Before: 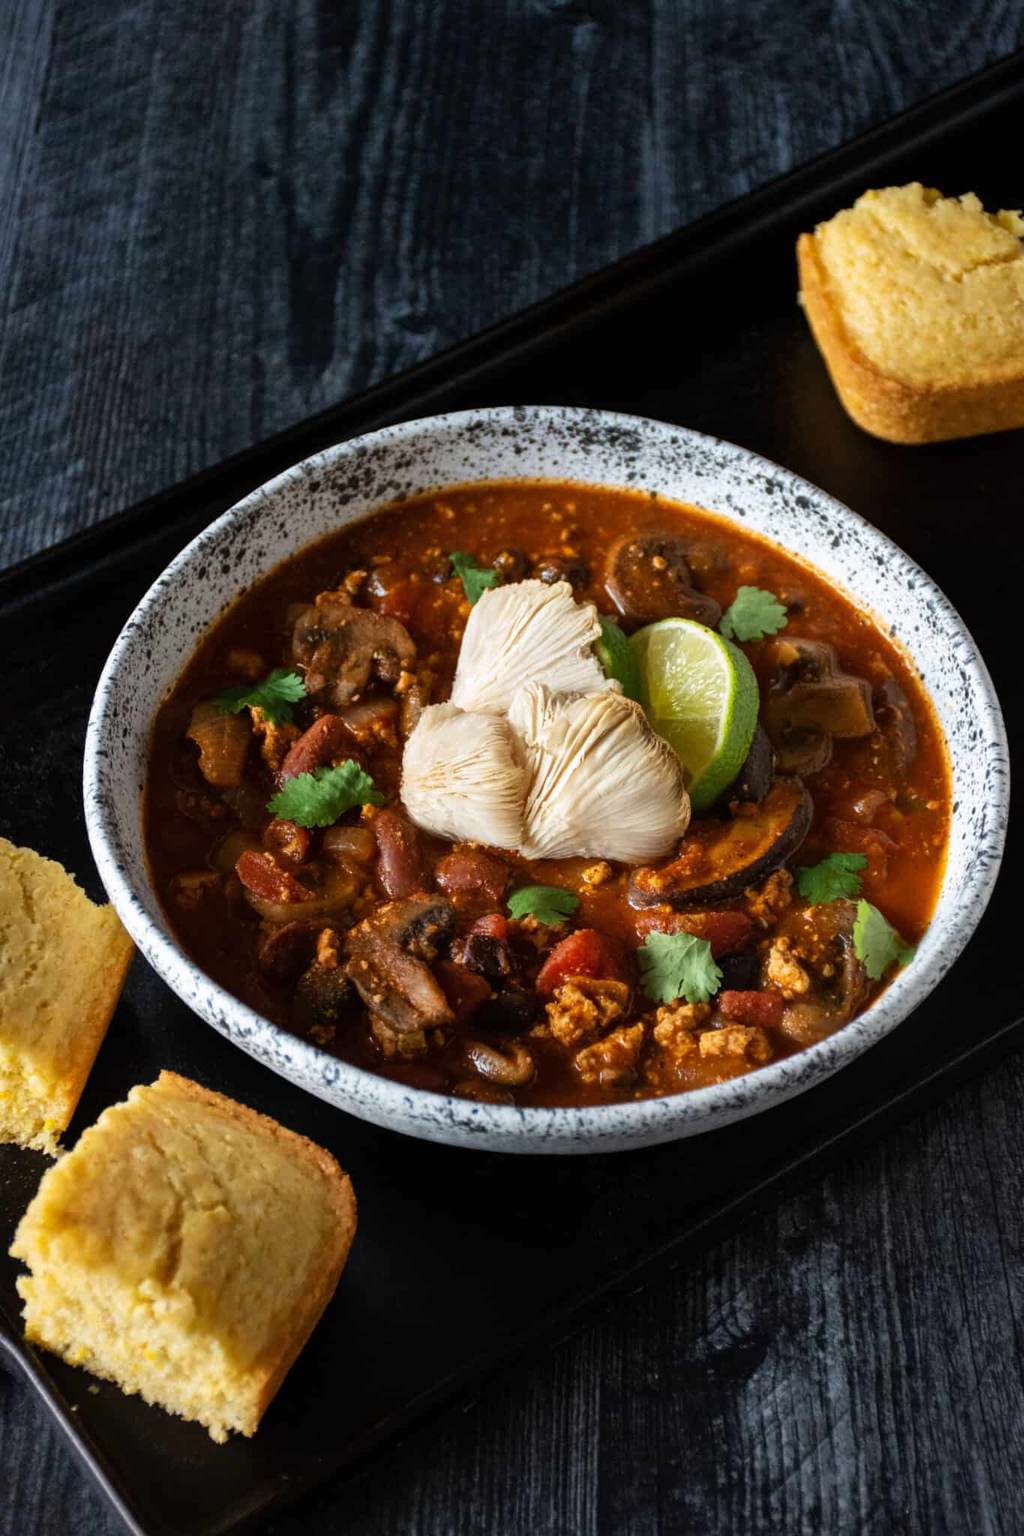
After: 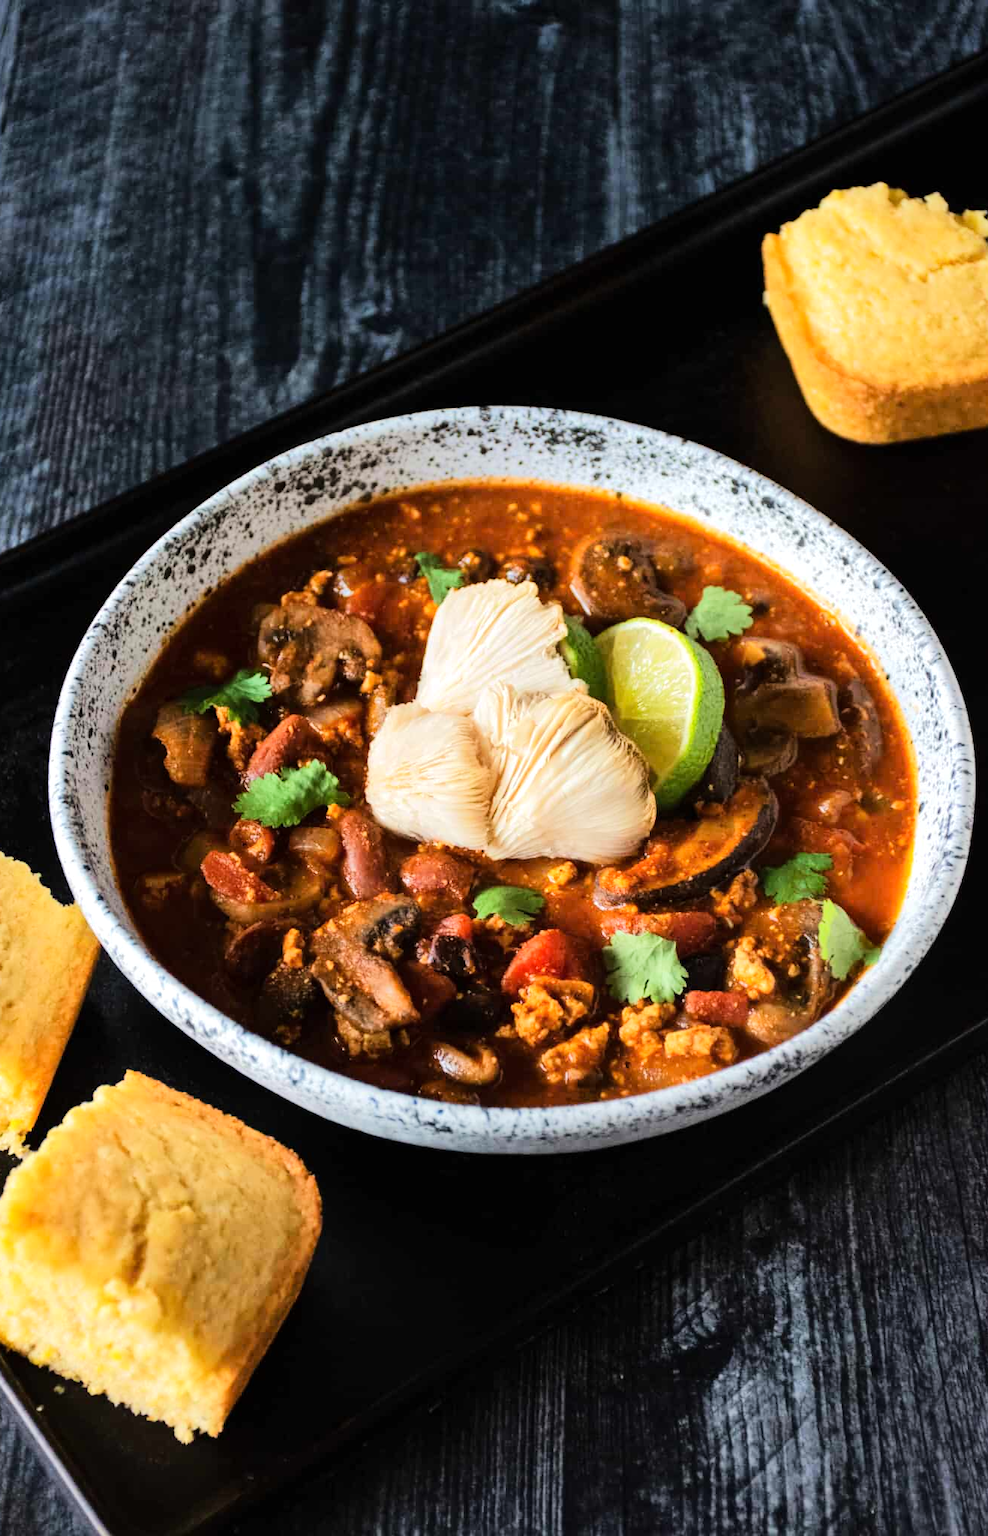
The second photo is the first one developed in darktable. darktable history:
crop and rotate: left 3.426%
tone equalizer: -7 EV 0.158 EV, -6 EV 0.632 EV, -5 EV 1.14 EV, -4 EV 1.32 EV, -3 EV 1.17 EV, -2 EV 0.6 EV, -1 EV 0.154 EV, edges refinement/feathering 500, mask exposure compensation -1.57 EV, preserve details no
